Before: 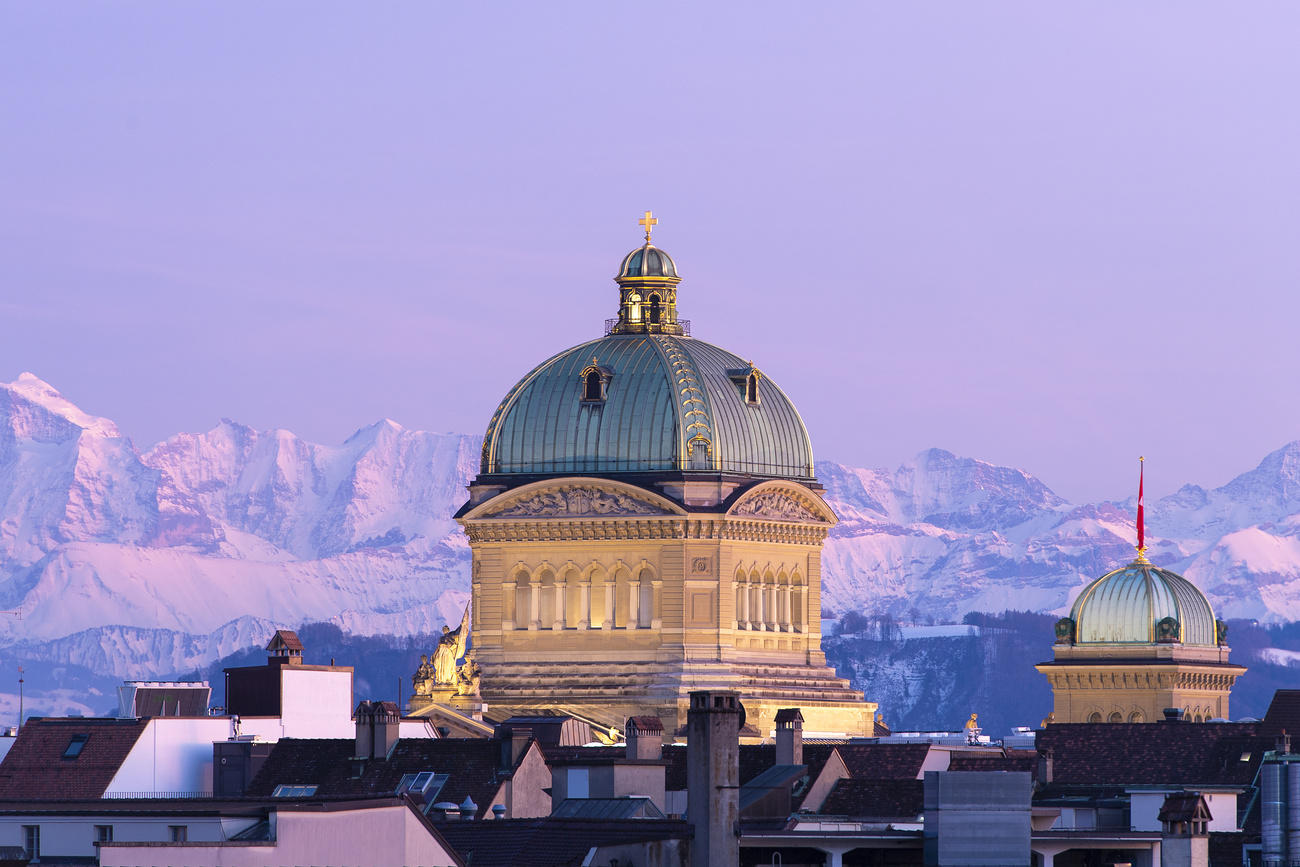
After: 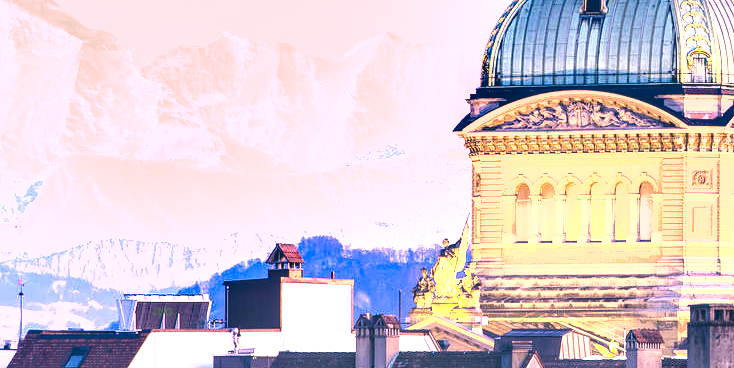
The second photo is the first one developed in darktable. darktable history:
color correction: highlights a* 10.29, highlights b* 14.54, shadows a* -10.14, shadows b* -14.86
shadows and highlights: shadows 13.5, white point adjustment 1.12, soften with gaussian
tone equalizer: on, module defaults
contrast brightness saturation: brightness 0.135
exposure: black level correction 0, exposure 2.001 EV, compensate highlight preservation false
local contrast: on, module defaults
crop: top 44.654%, right 43.506%, bottom 12.89%
